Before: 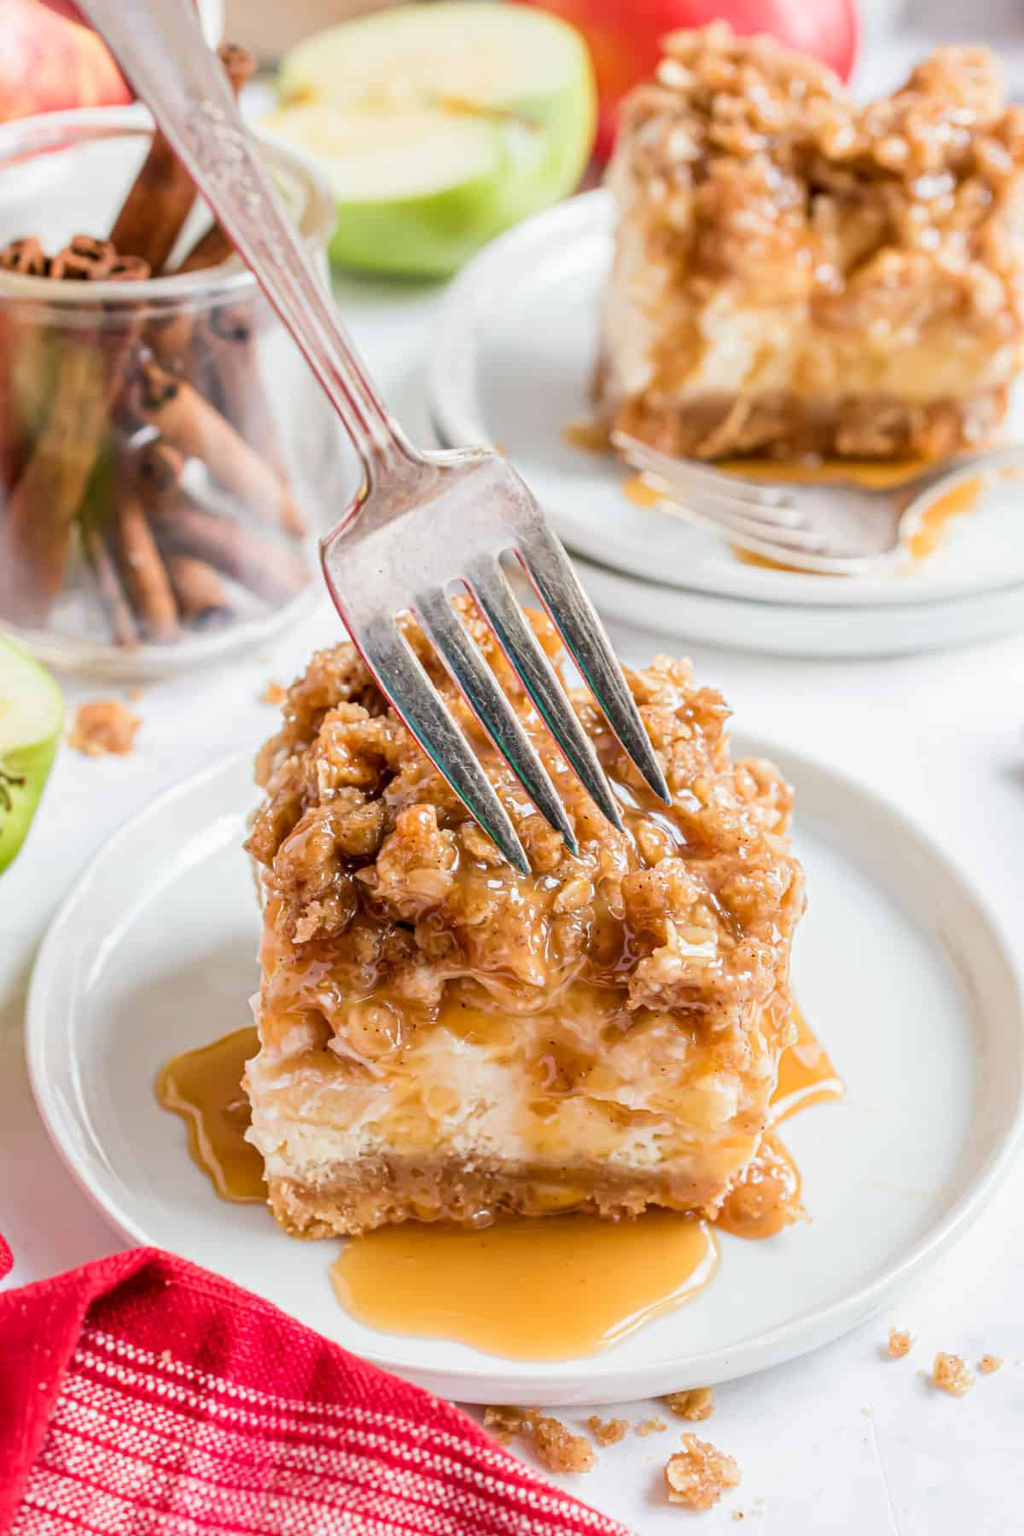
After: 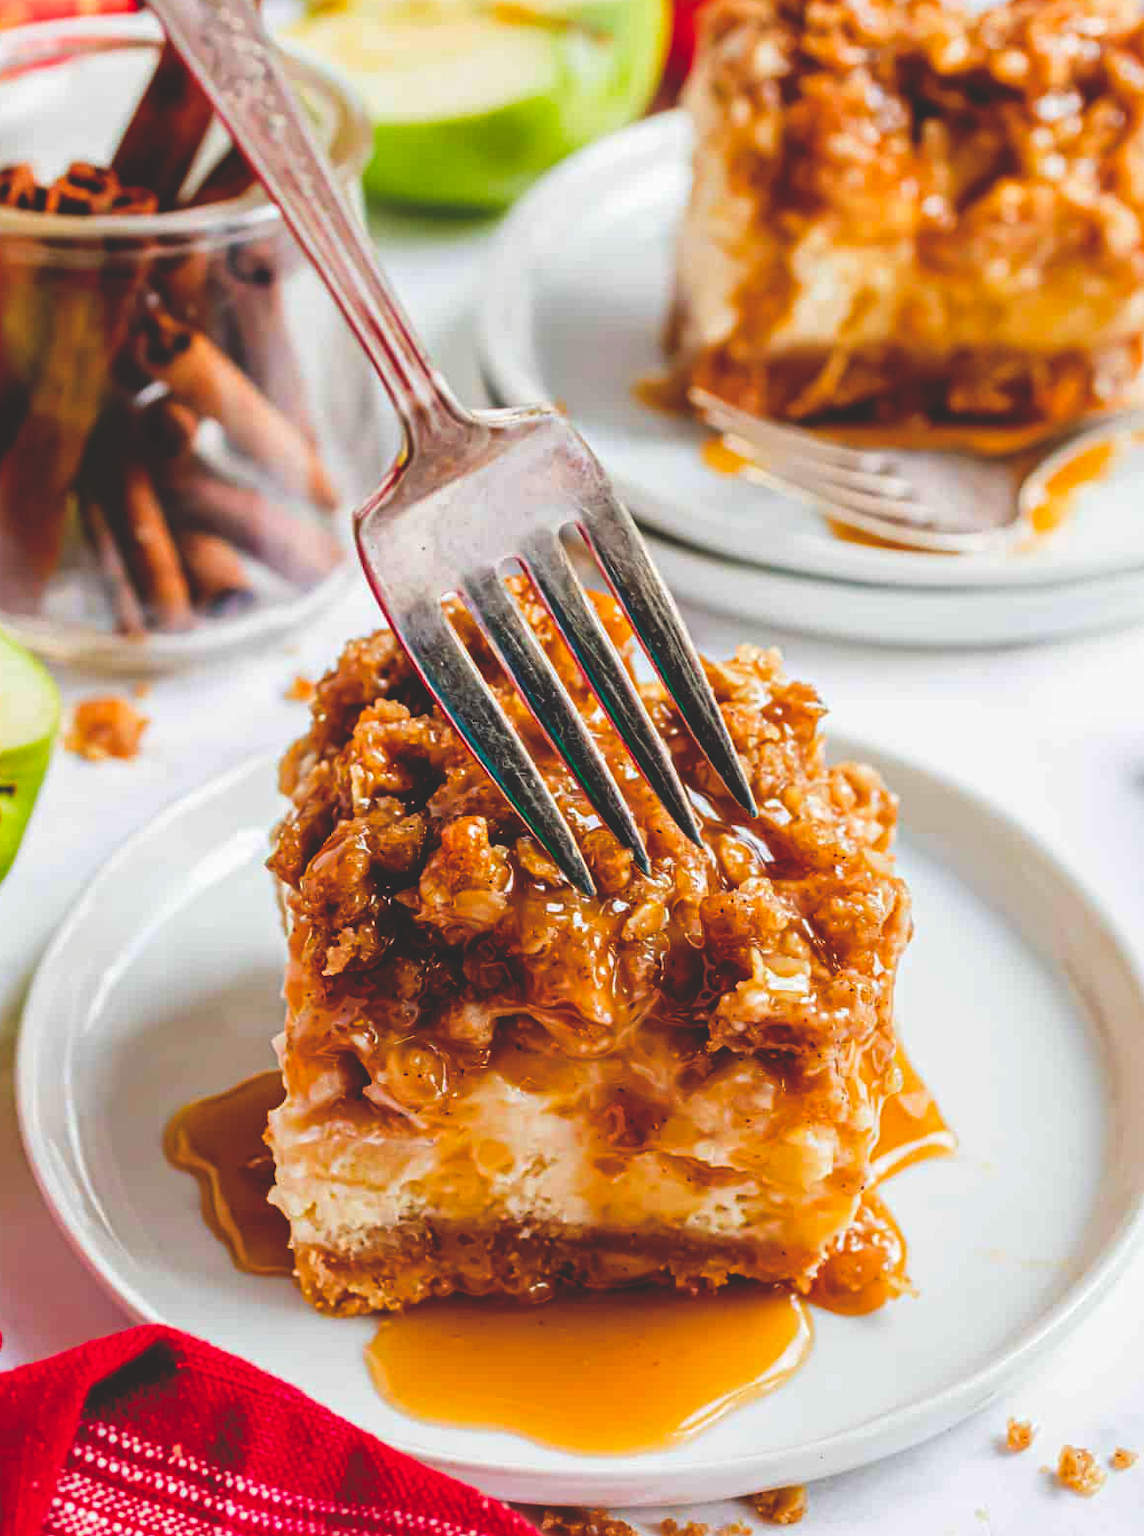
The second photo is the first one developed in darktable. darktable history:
crop: left 1.201%, top 6.119%, right 1.446%, bottom 6.811%
tone equalizer: on, module defaults
base curve: curves: ch0 [(0, 0.02) (0.083, 0.036) (1, 1)], preserve colors none
color balance rgb: power › luminance -9.061%, perceptual saturation grading › global saturation 30.411%, global vibrance 14.913%
